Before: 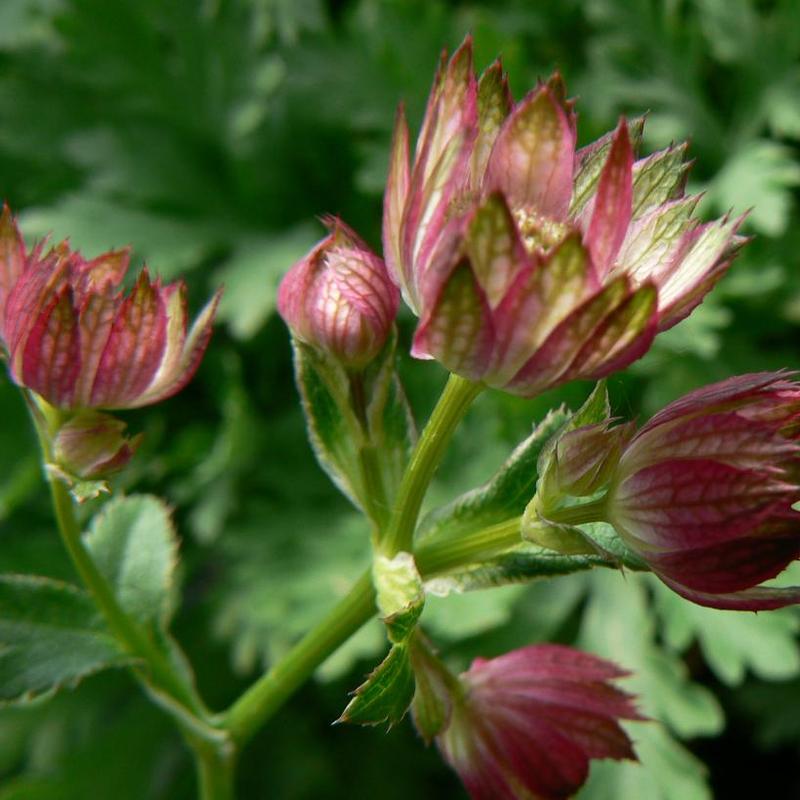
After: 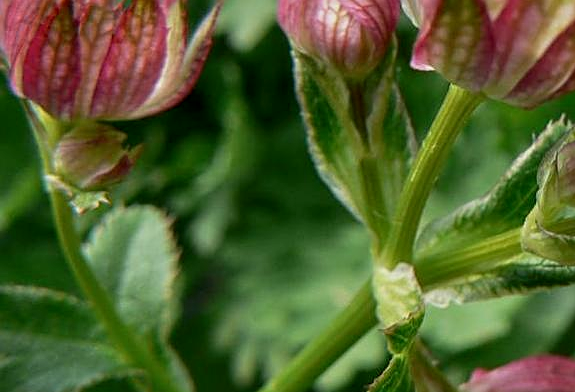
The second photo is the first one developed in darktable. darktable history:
tone equalizer: -8 EV -0.002 EV, -7 EV 0.004 EV, -6 EV -0.044 EV, -5 EV 0.021 EV, -4 EV -0.027 EV, -3 EV 0.033 EV, -2 EV -0.051 EV, -1 EV -0.314 EV, +0 EV -0.58 EV
crop: top 36.179%, right 28.112%, bottom 14.772%
sharpen: on, module defaults
local contrast: on, module defaults
